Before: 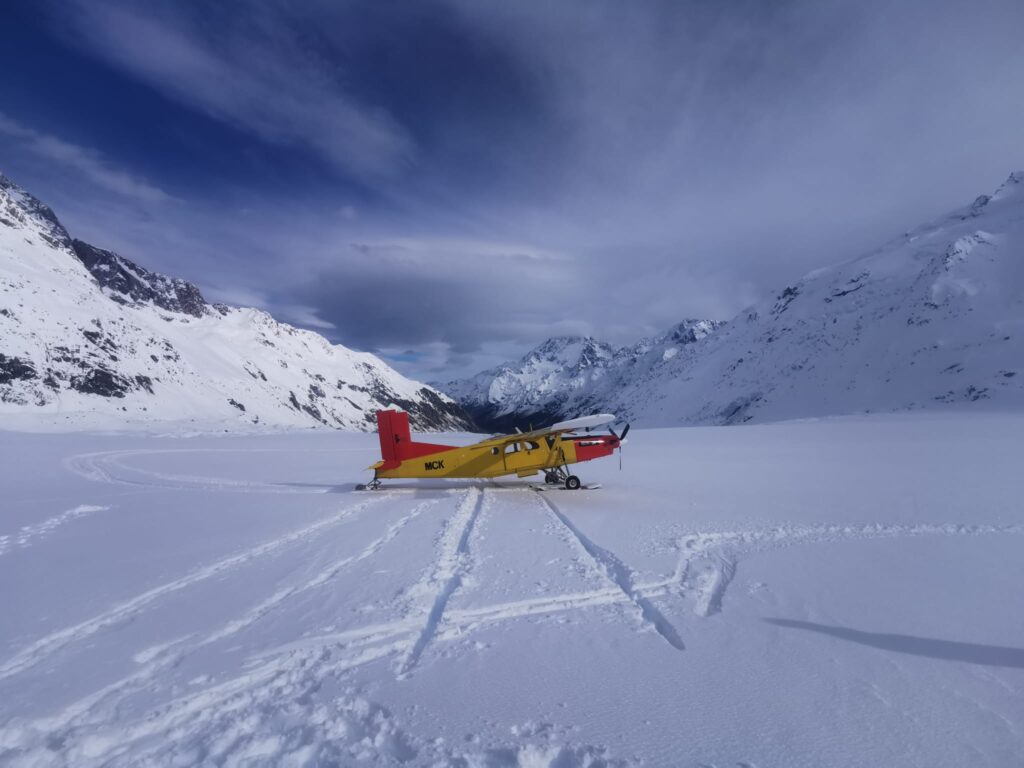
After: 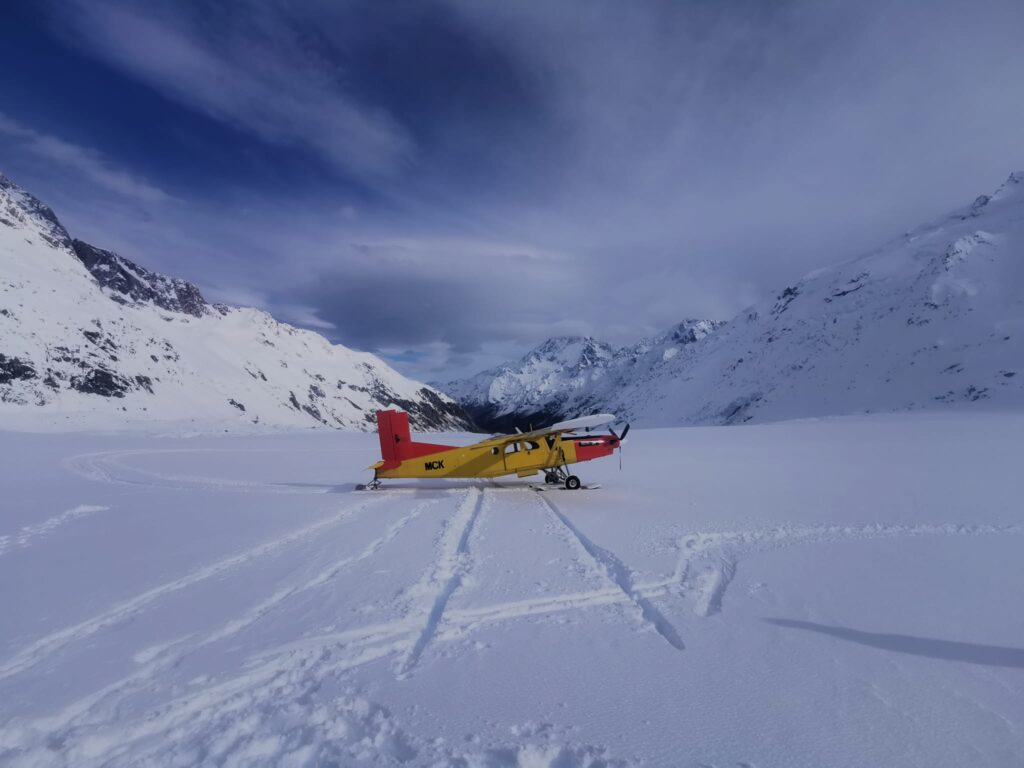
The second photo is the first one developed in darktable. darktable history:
filmic rgb: black relative exposure -7.21 EV, white relative exposure 5.35 EV, hardness 3.03, color science v6 (2022)
